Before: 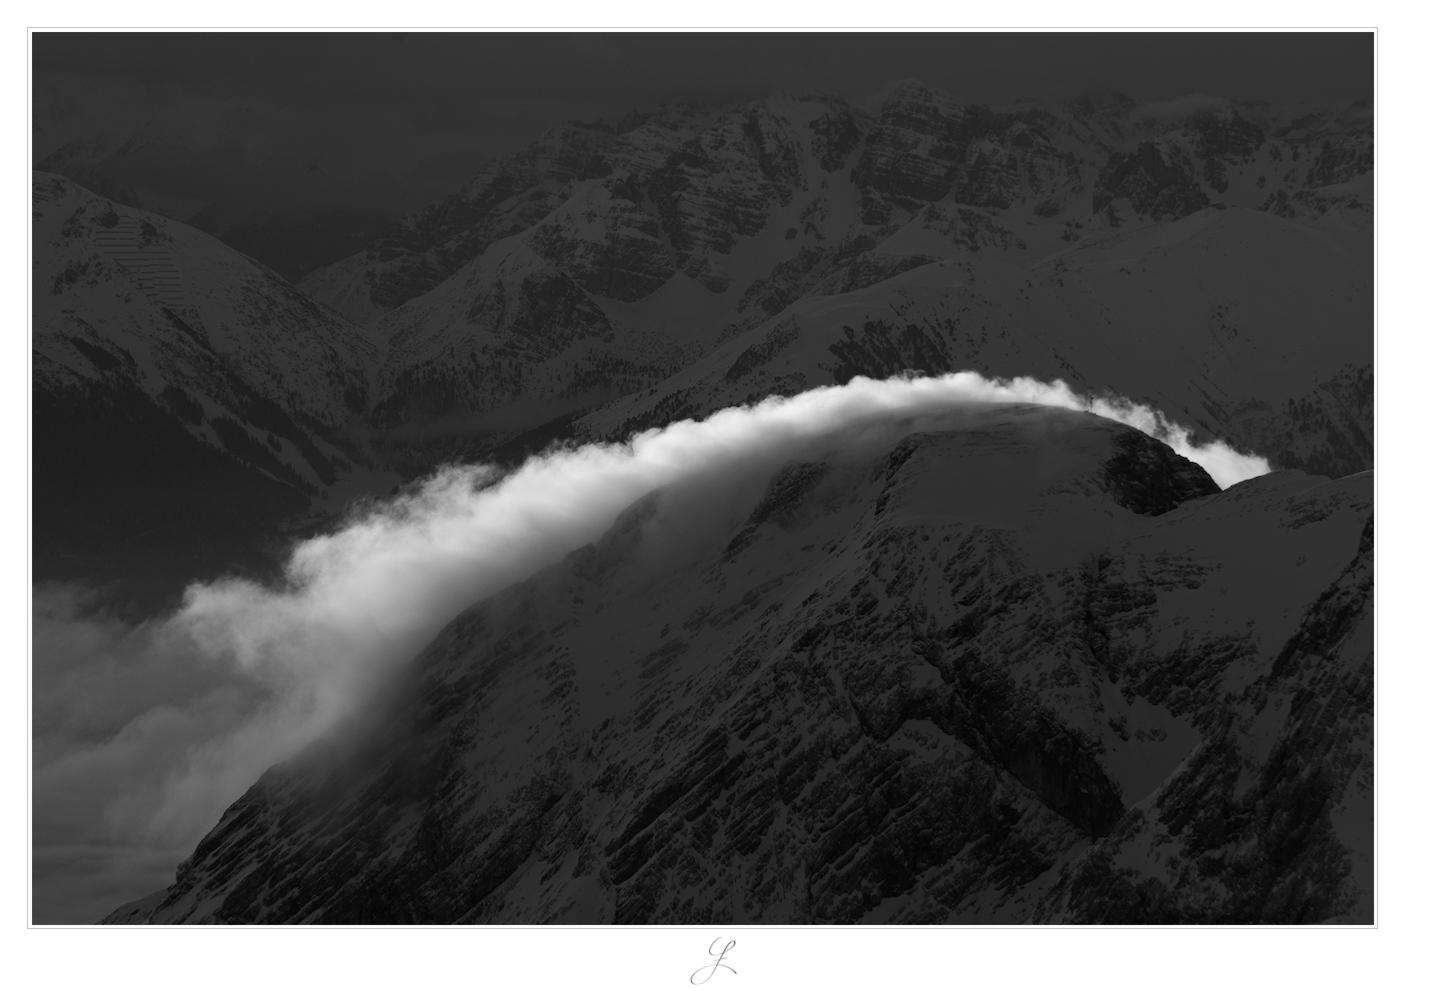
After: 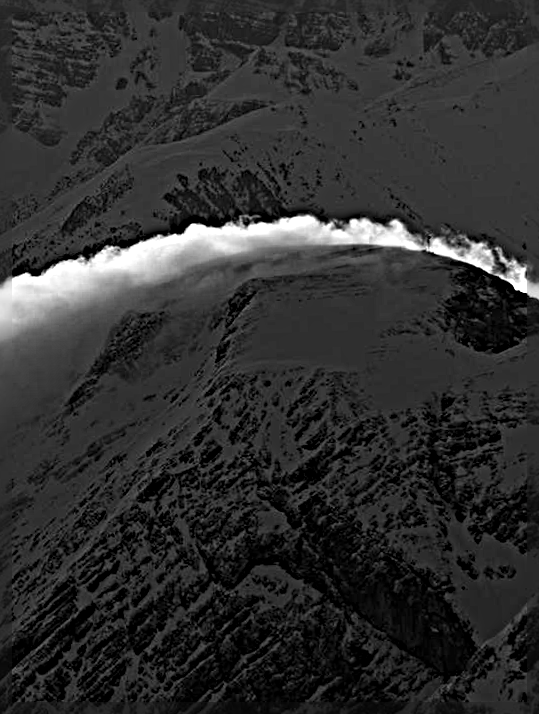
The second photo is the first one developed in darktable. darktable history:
crop: left 45.721%, top 13.393%, right 14.118%, bottom 10.01%
rotate and perspective: rotation -2.12°, lens shift (vertical) 0.009, lens shift (horizontal) -0.008, automatic cropping original format, crop left 0.036, crop right 0.964, crop top 0.05, crop bottom 0.959
sharpen: radius 6.3, amount 1.8, threshold 0
